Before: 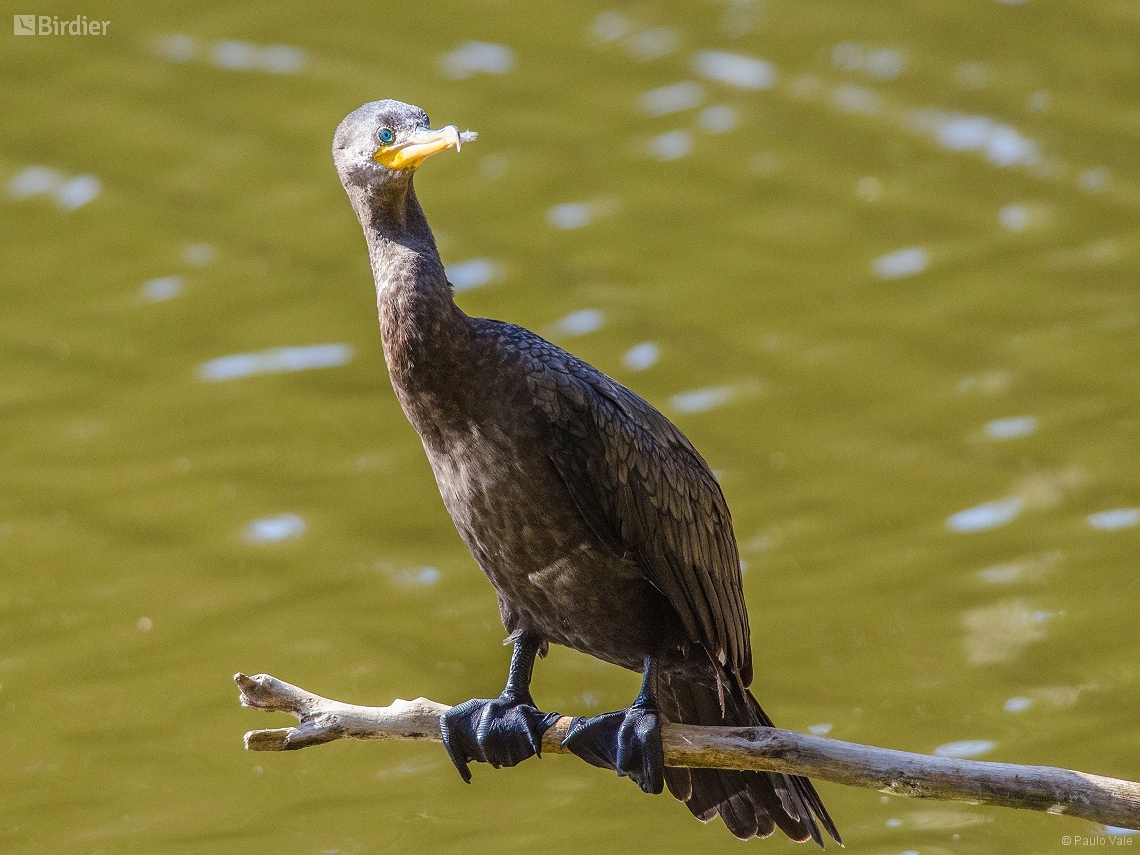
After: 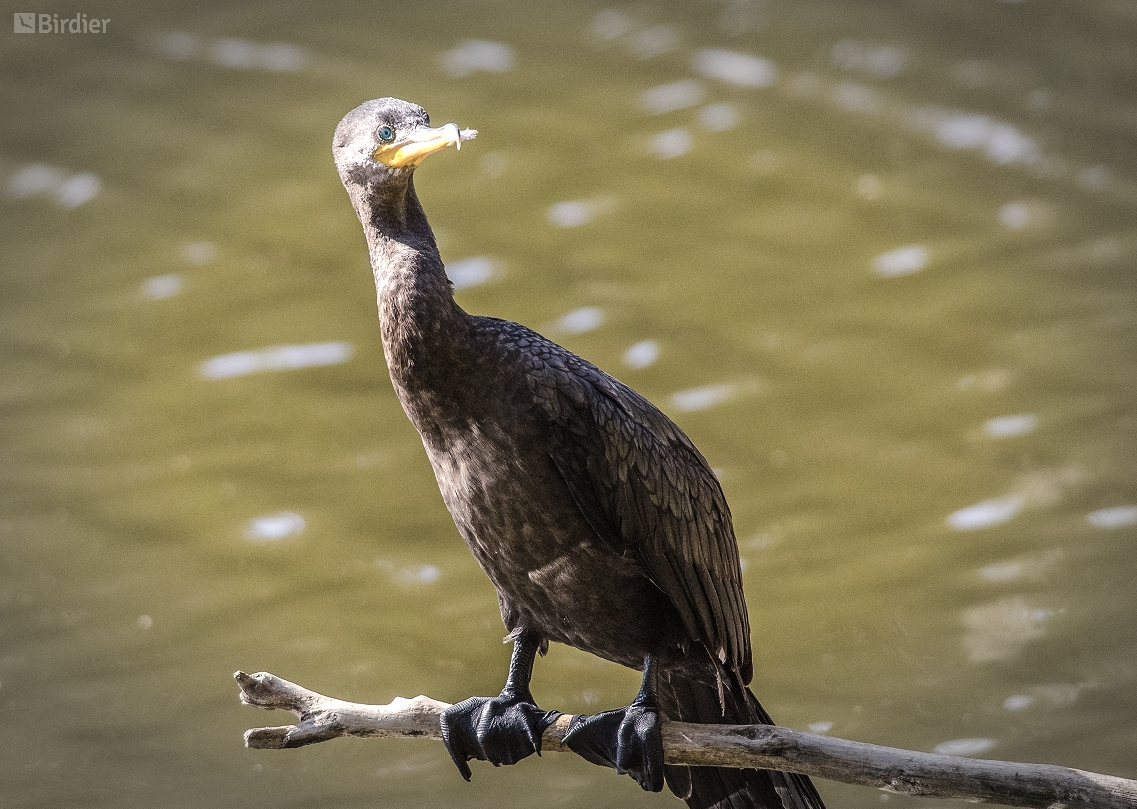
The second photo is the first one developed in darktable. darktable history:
color correction: highlights a* 5.58, highlights b* 5.26, saturation 0.635
crop: top 0.313%, right 0.255%, bottom 5.056%
tone equalizer: -8 EV -0.419 EV, -7 EV -0.358 EV, -6 EV -0.335 EV, -5 EV -0.242 EV, -3 EV 0.216 EV, -2 EV 0.329 EV, -1 EV 0.406 EV, +0 EV 0.431 EV, edges refinement/feathering 500, mask exposure compensation -1.57 EV, preserve details no
vignetting: fall-off start 71%, width/height ratio 1.334
